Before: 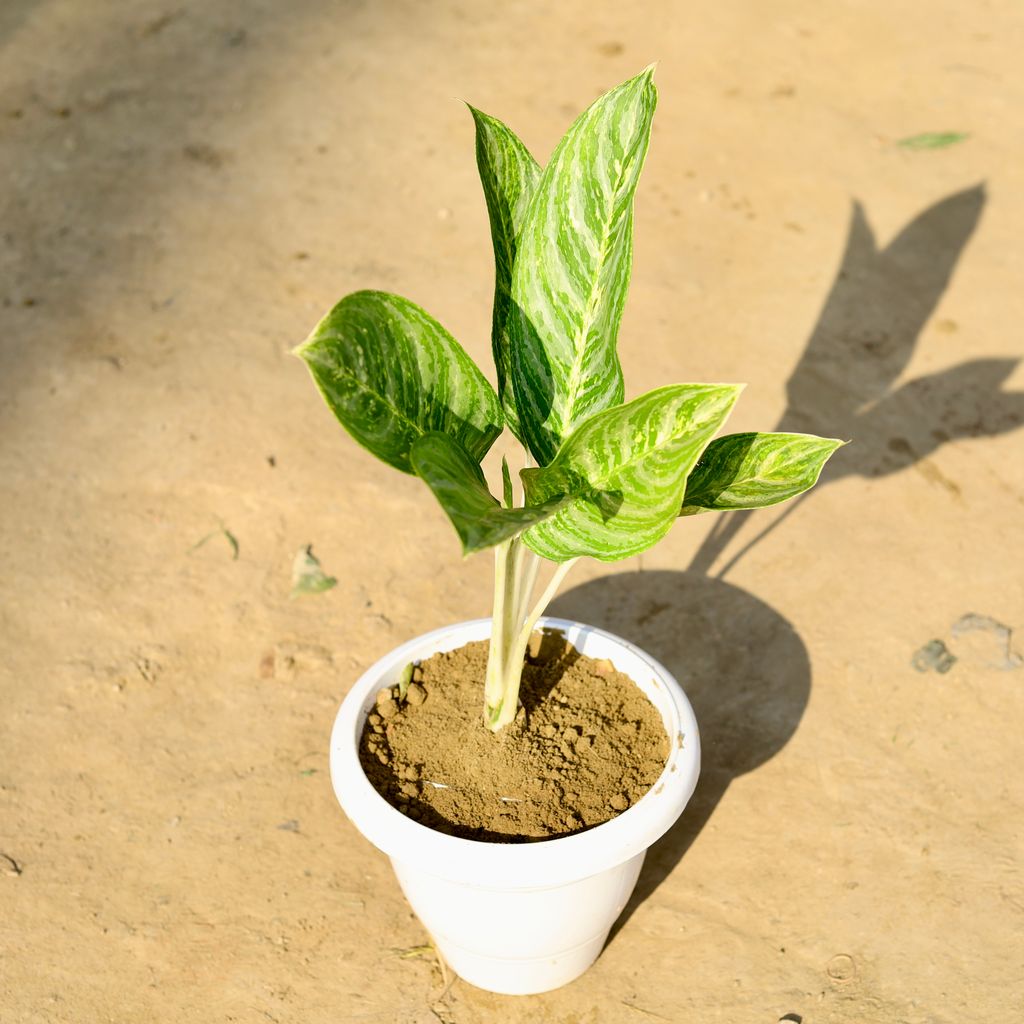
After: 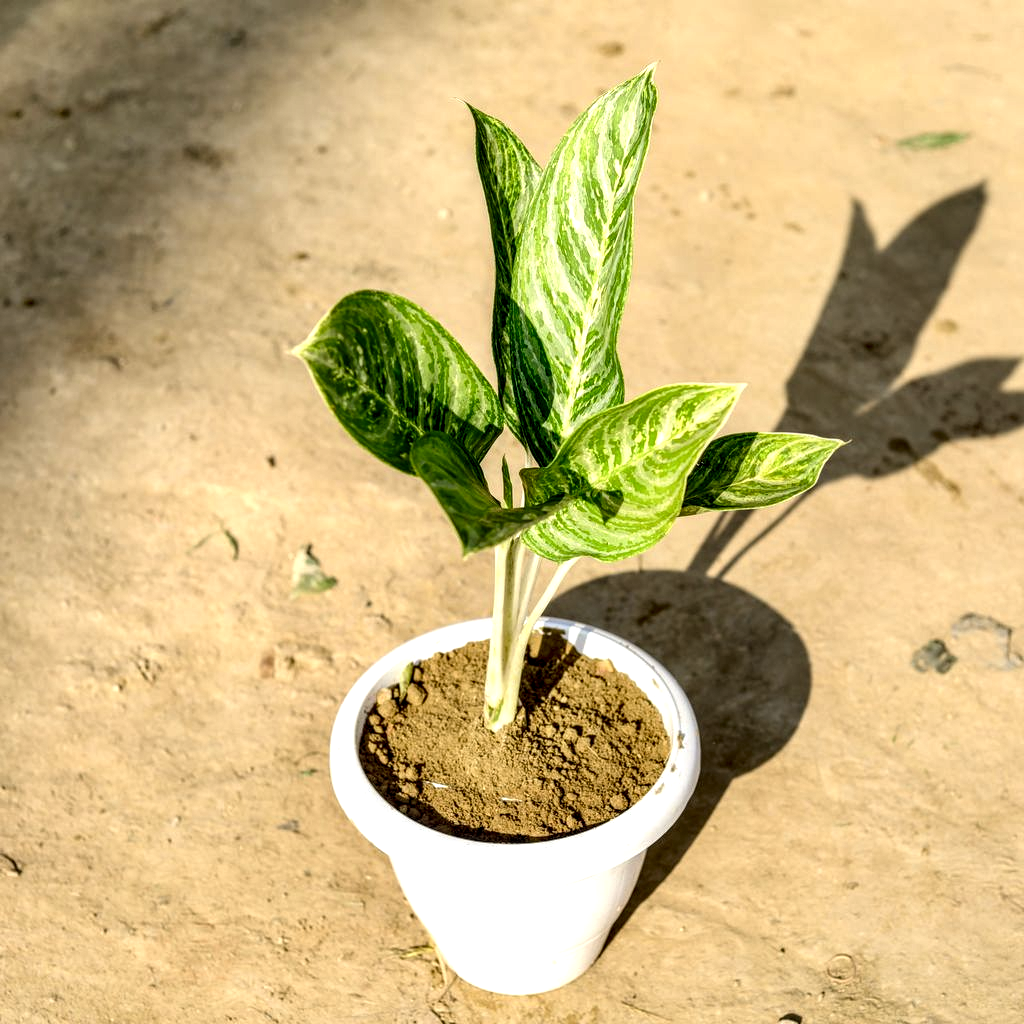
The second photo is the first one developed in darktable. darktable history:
local contrast: highlights 21%, detail 196%
